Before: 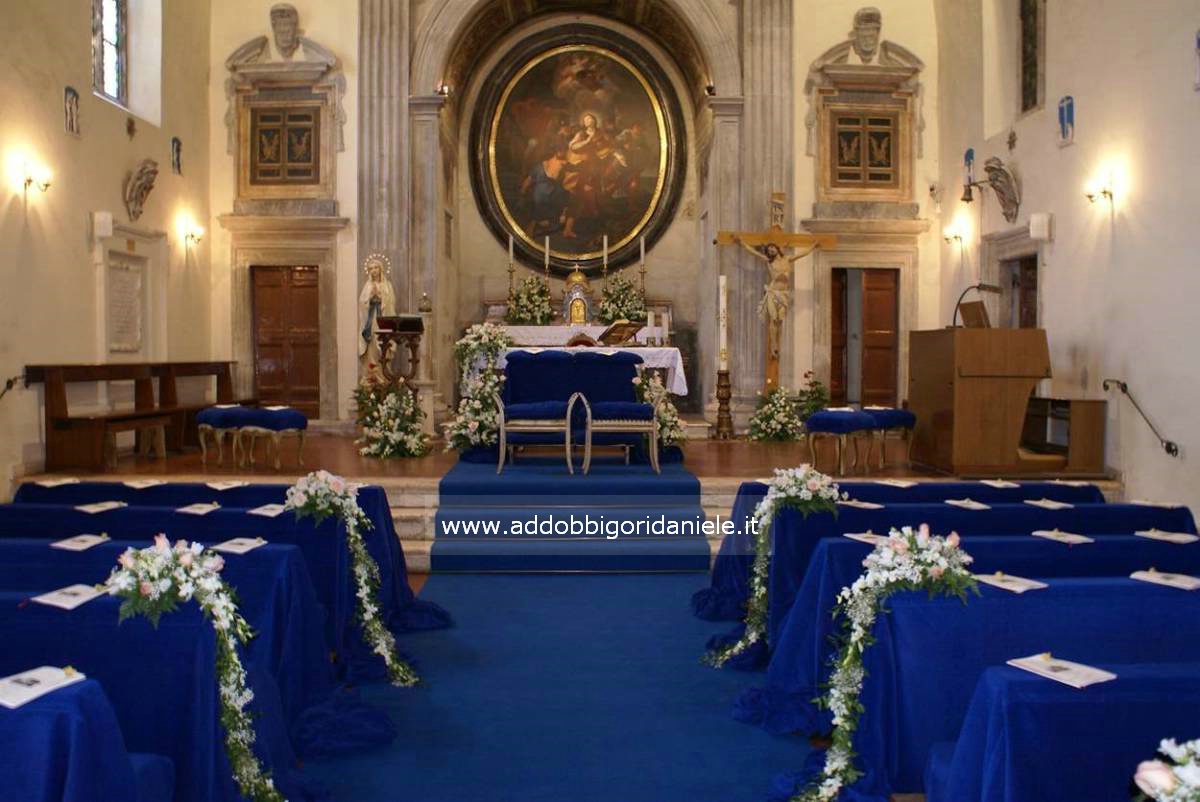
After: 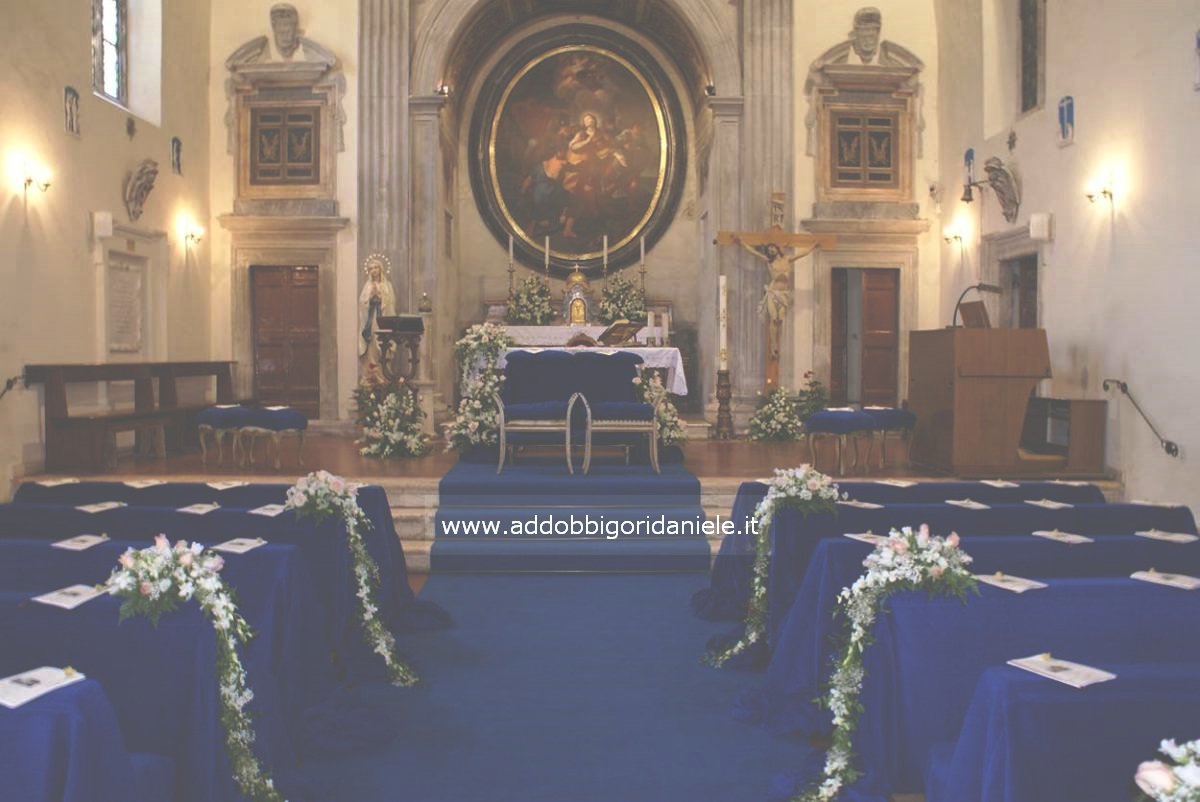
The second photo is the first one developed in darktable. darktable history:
shadows and highlights: shadows 0, highlights 40
exposure: black level correction -0.087, compensate highlight preservation false
